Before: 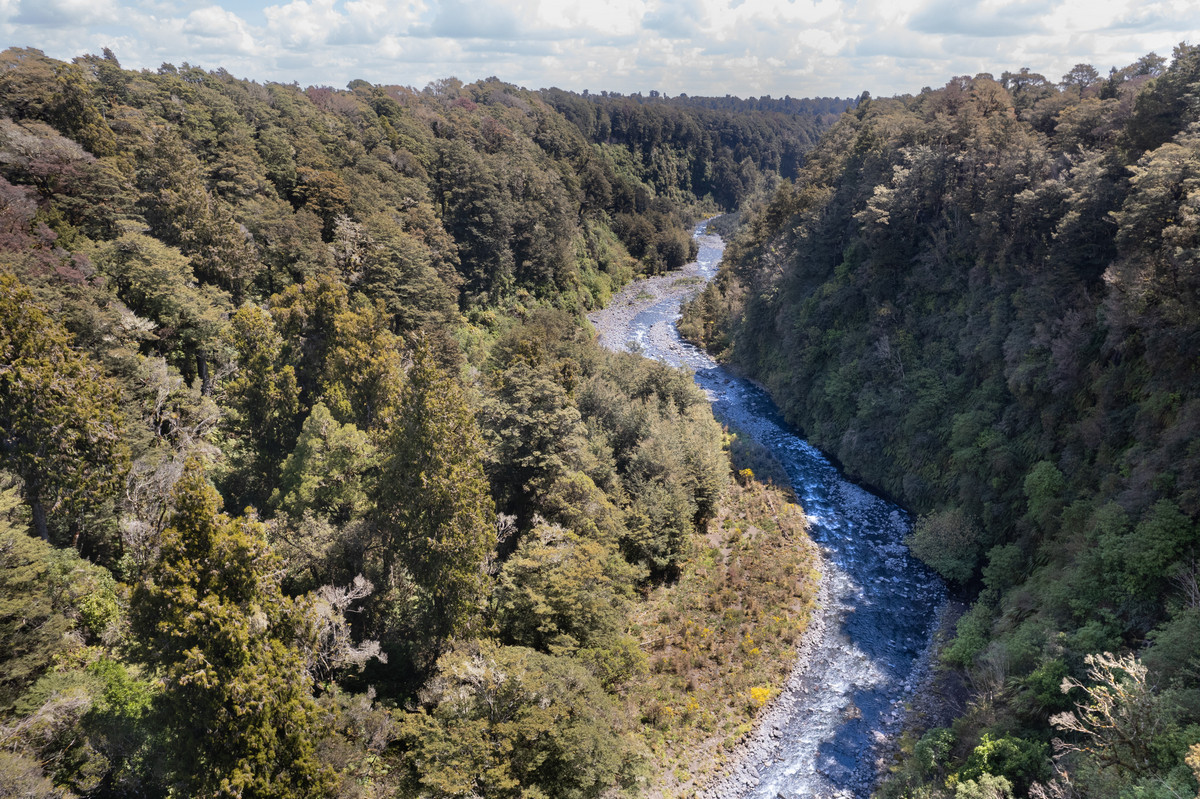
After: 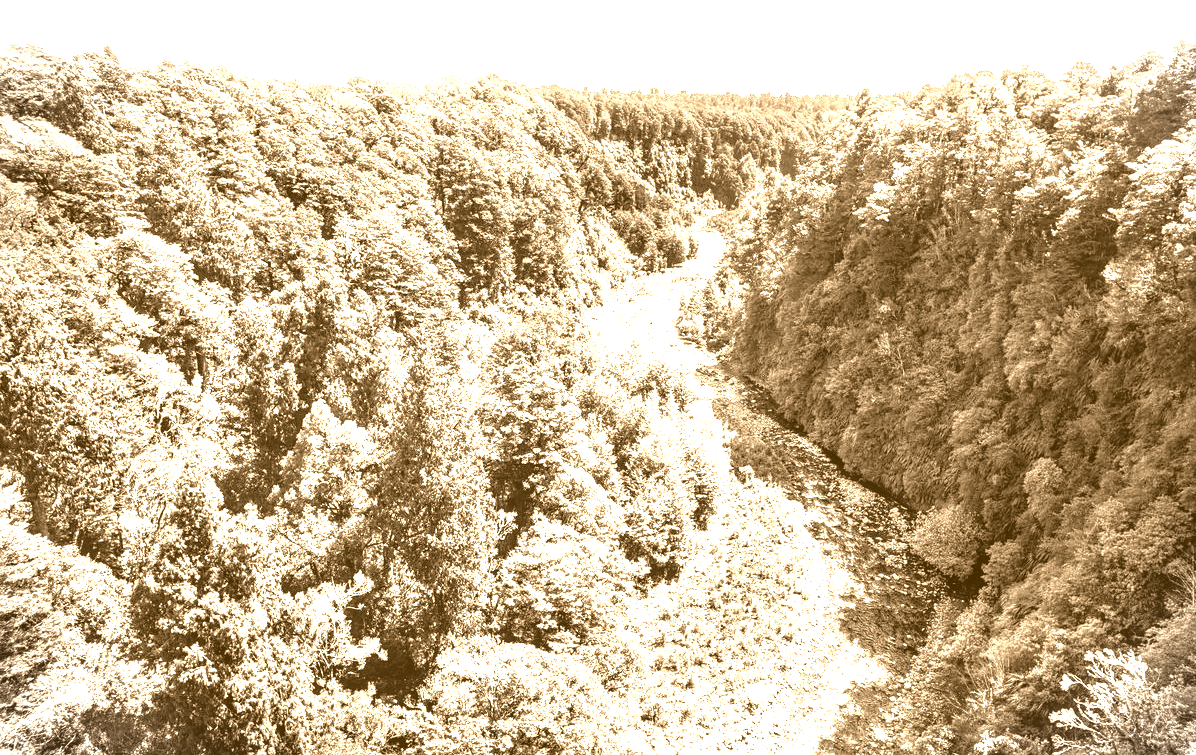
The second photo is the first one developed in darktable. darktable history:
crop: top 0.448%, right 0.264%, bottom 5.045%
exposure: black level correction 0, exposure 0.9 EV, compensate highlight preservation false
local contrast: highlights 60%, shadows 60%, detail 160%
colorize: hue 28.8°, source mix 100%
sharpen: amount 0.2
color balance rgb: shadows lift › luminance -7.7%, shadows lift › chroma 2.13%, shadows lift › hue 165.27°, power › luminance -7.77%, power › chroma 1.1%, power › hue 215.88°, highlights gain › luminance 15.15%, highlights gain › chroma 7%, highlights gain › hue 125.57°, global offset › luminance -0.33%, global offset › chroma 0.11%, global offset › hue 165.27°, perceptual saturation grading › global saturation 24.42%, perceptual saturation grading › highlights -24.42%, perceptual saturation grading › mid-tones 24.42%, perceptual saturation grading › shadows 40%, perceptual brilliance grading › global brilliance -5%, perceptual brilliance grading › highlights 24.42%, perceptual brilliance grading › mid-tones 7%, perceptual brilliance grading › shadows -5%
vignetting: fall-off start 100%, brightness -0.282, width/height ratio 1.31
rotate and perspective: crop left 0, crop top 0
